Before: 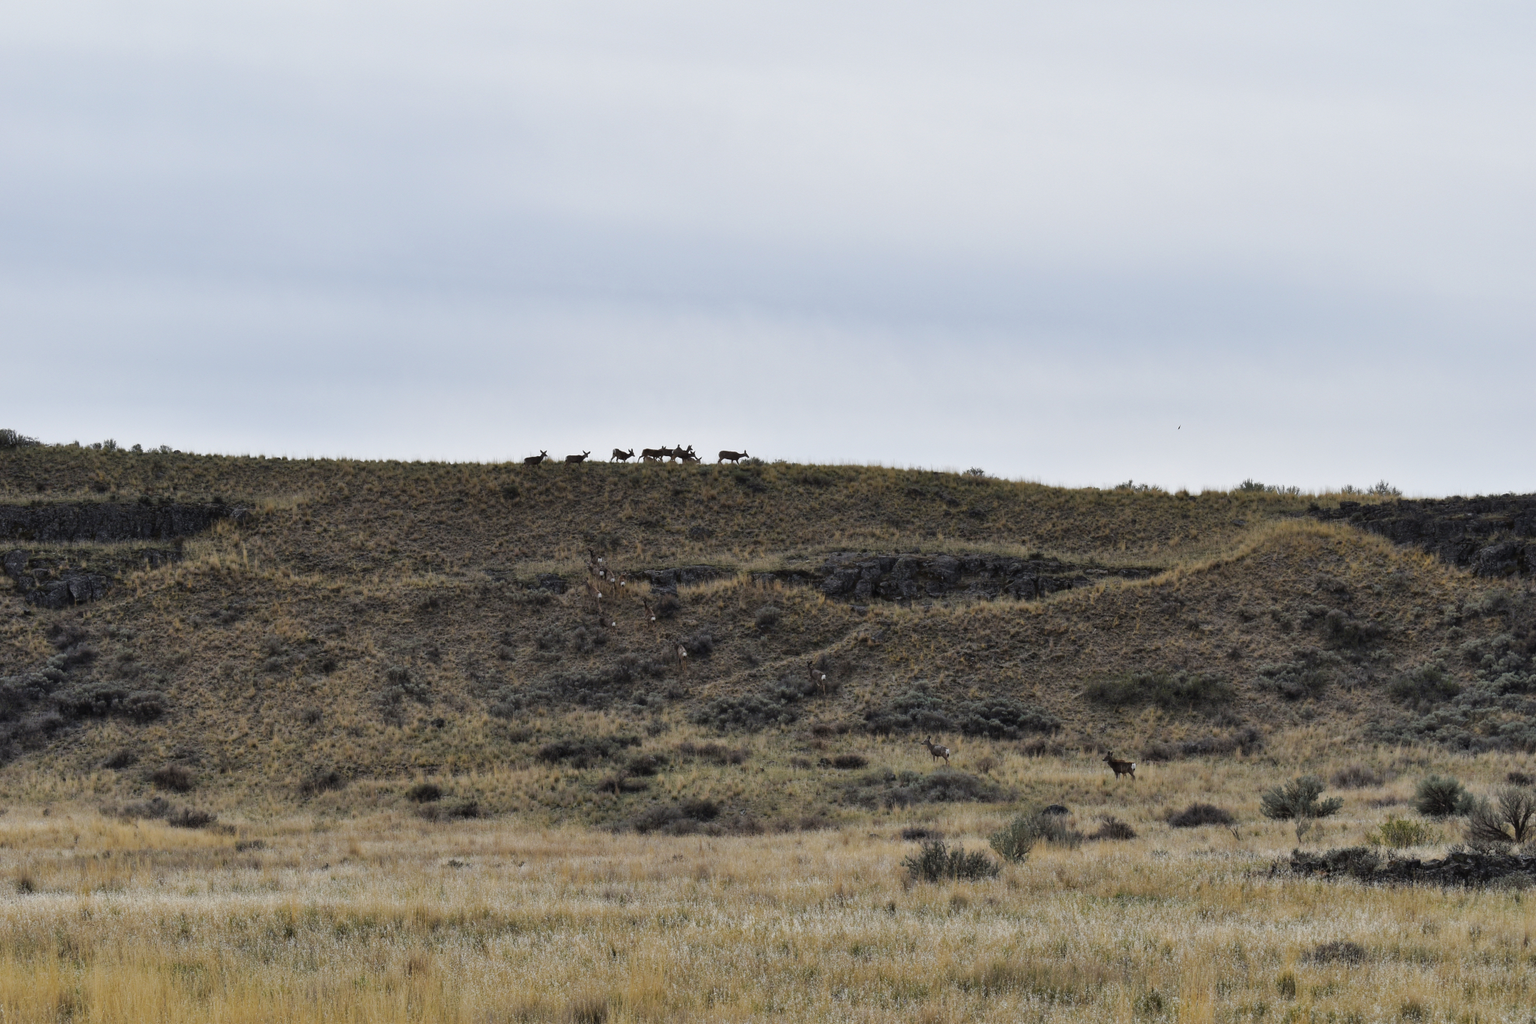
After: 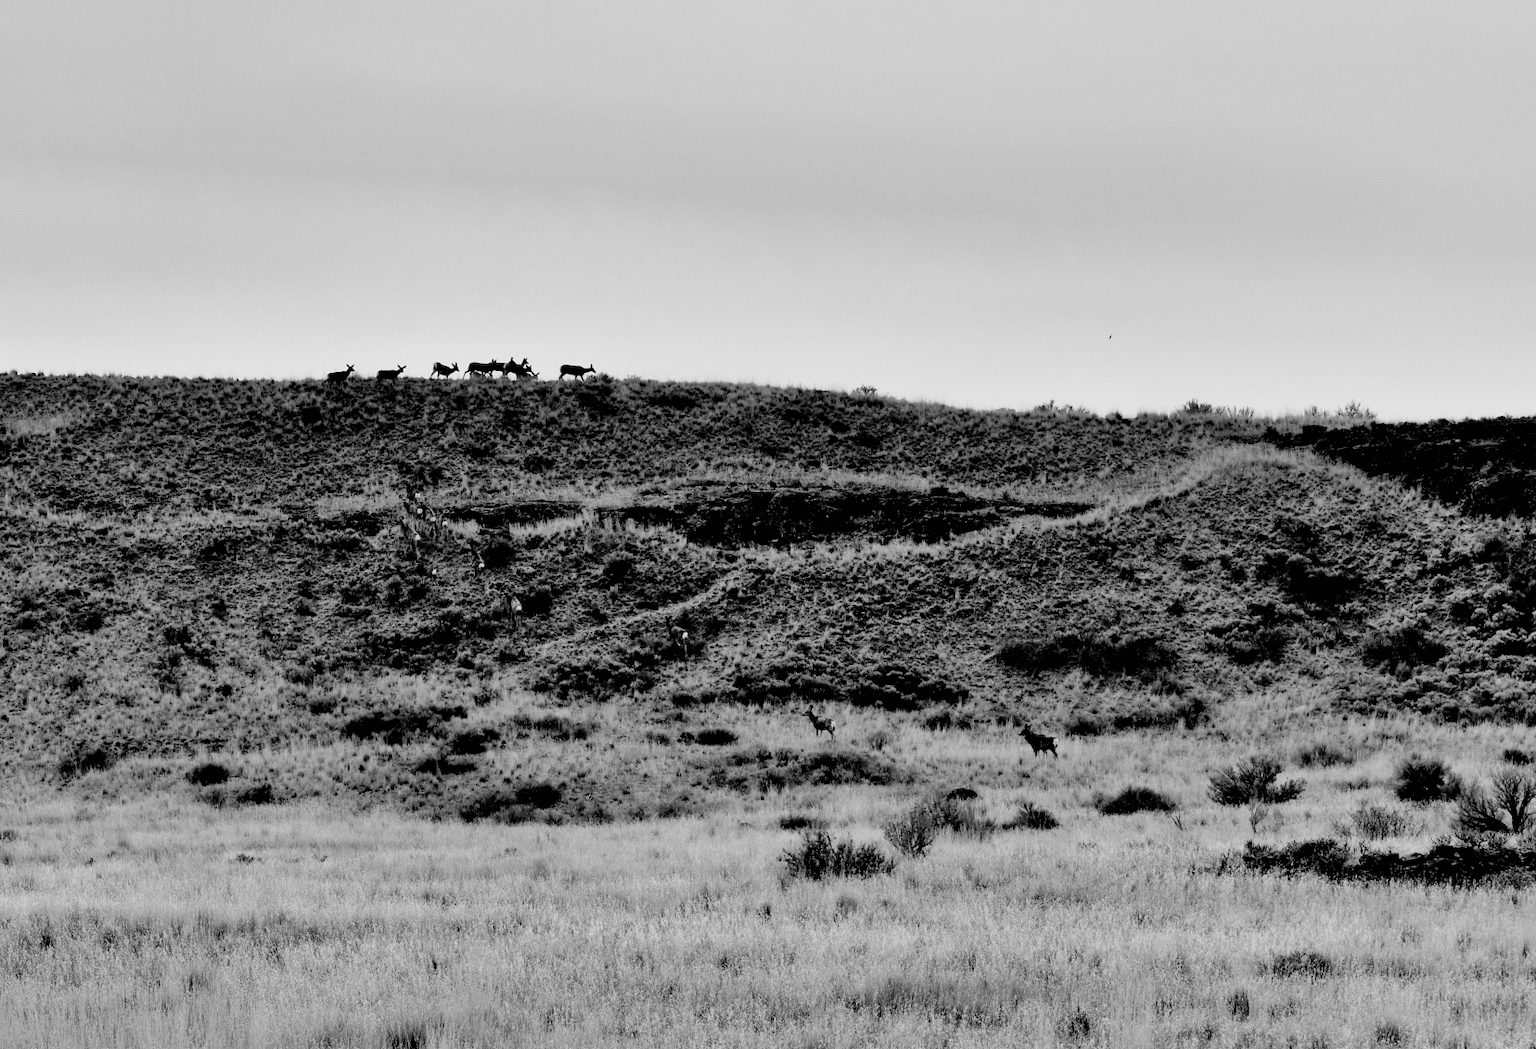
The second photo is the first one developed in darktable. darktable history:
filmic rgb: black relative exposure -2.85 EV, white relative exposure 4.56 EV, hardness 1.77, contrast 1.25, preserve chrominance no, color science v5 (2021)
grain: coarseness 0.09 ISO, strength 10%
monochrome: on, module defaults
crop: left 16.315%, top 14.246%
exposure: black level correction 0.012, exposure 0.7 EV, compensate exposure bias true, compensate highlight preservation false
white balance: red 1.138, green 0.996, blue 0.812
shadows and highlights: low approximation 0.01, soften with gaussian
